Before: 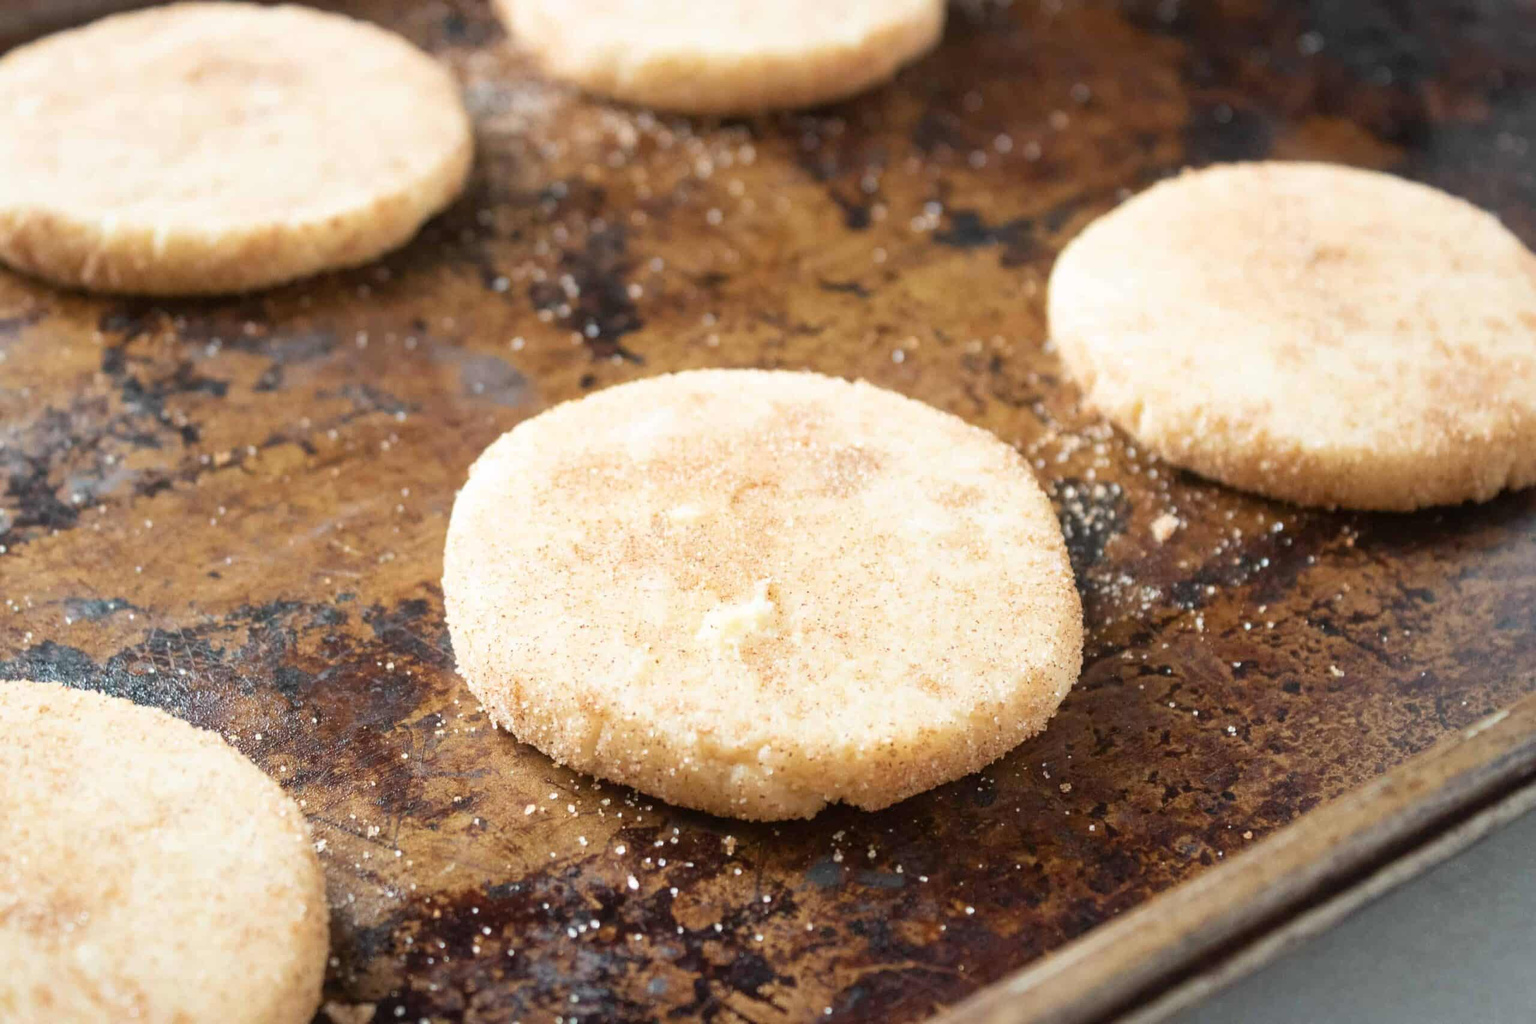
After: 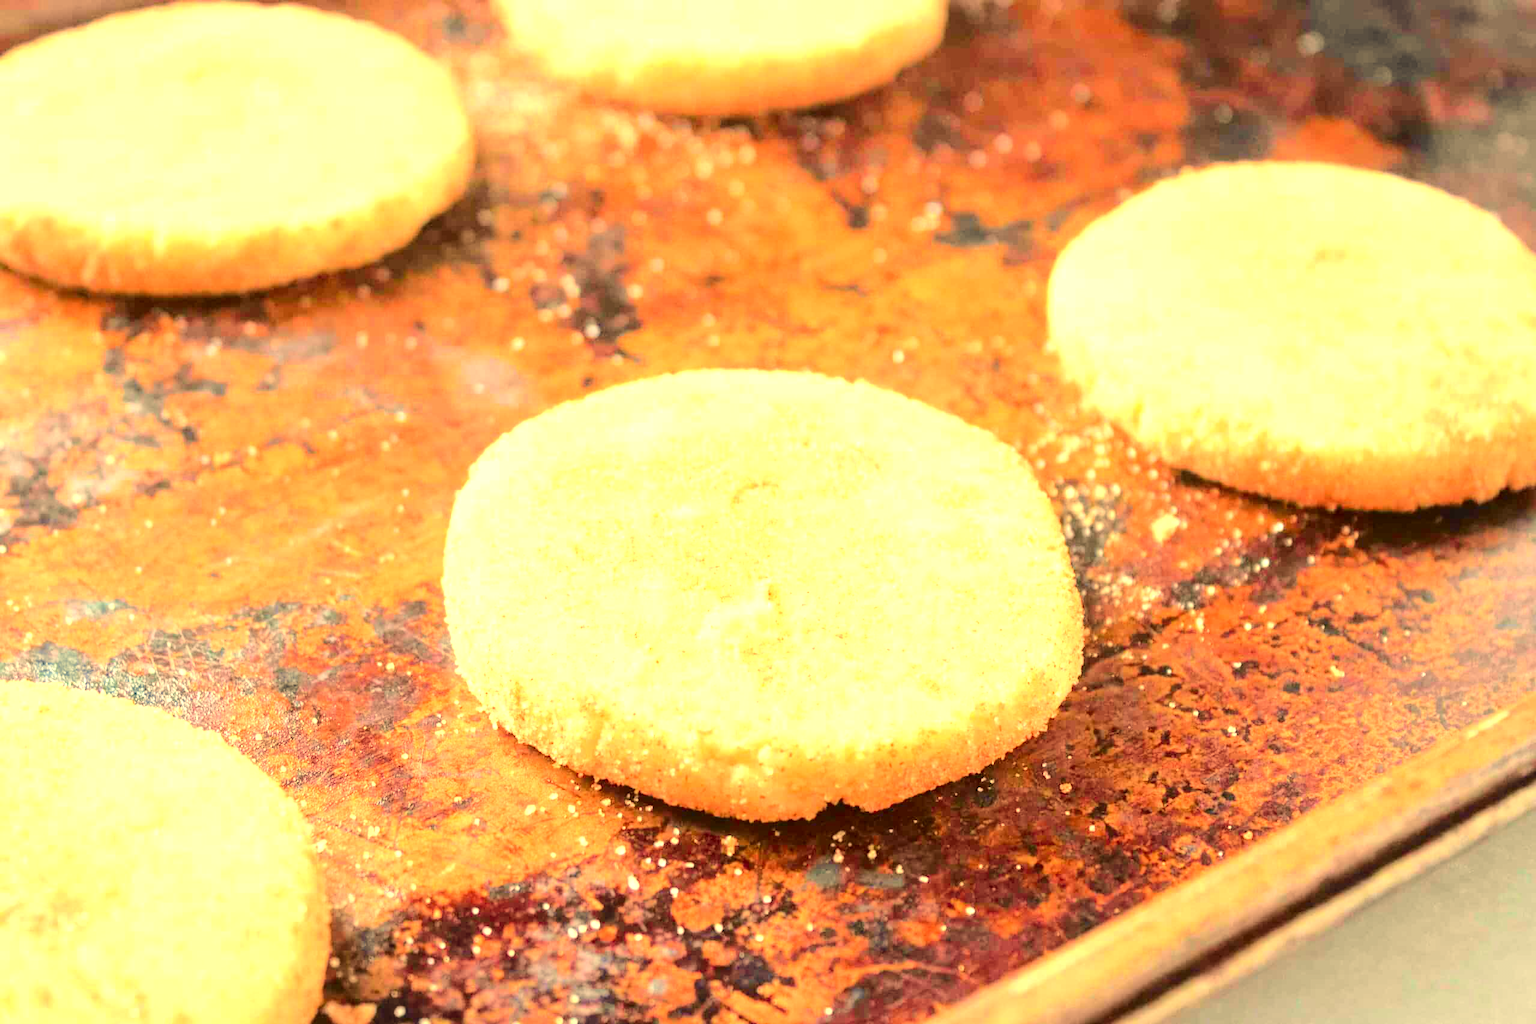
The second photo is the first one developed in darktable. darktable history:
exposure: black level correction 0, exposure 1.2 EV, compensate highlight preservation false
white balance: red 1.123, blue 0.83
tone curve: curves: ch0 [(0, 0) (0.131, 0.135) (0.288, 0.372) (0.451, 0.608) (0.612, 0.739) (0.736, 0.832) (1, 1)]; ch1 [(0, 0) (0.392, 0.398) (0.487, 0.471) (0.496, 0.493) (0.519, 0.531) (0.557, 0.591) (0.581, 0.639) (0.622, 0.711) (1, 1)]; ch2 [(0, 0) (0.388, 0.344) (0.438, 0.425) (0.476, 0.482) (0.502, 0.508) (0.524, 0.531) (0.538, 0.58) (0.58, 0.621) (0.613, 0.679) (0.655, 0.738) (1, 1)], color space Lab, independent channels, preserve colors none
